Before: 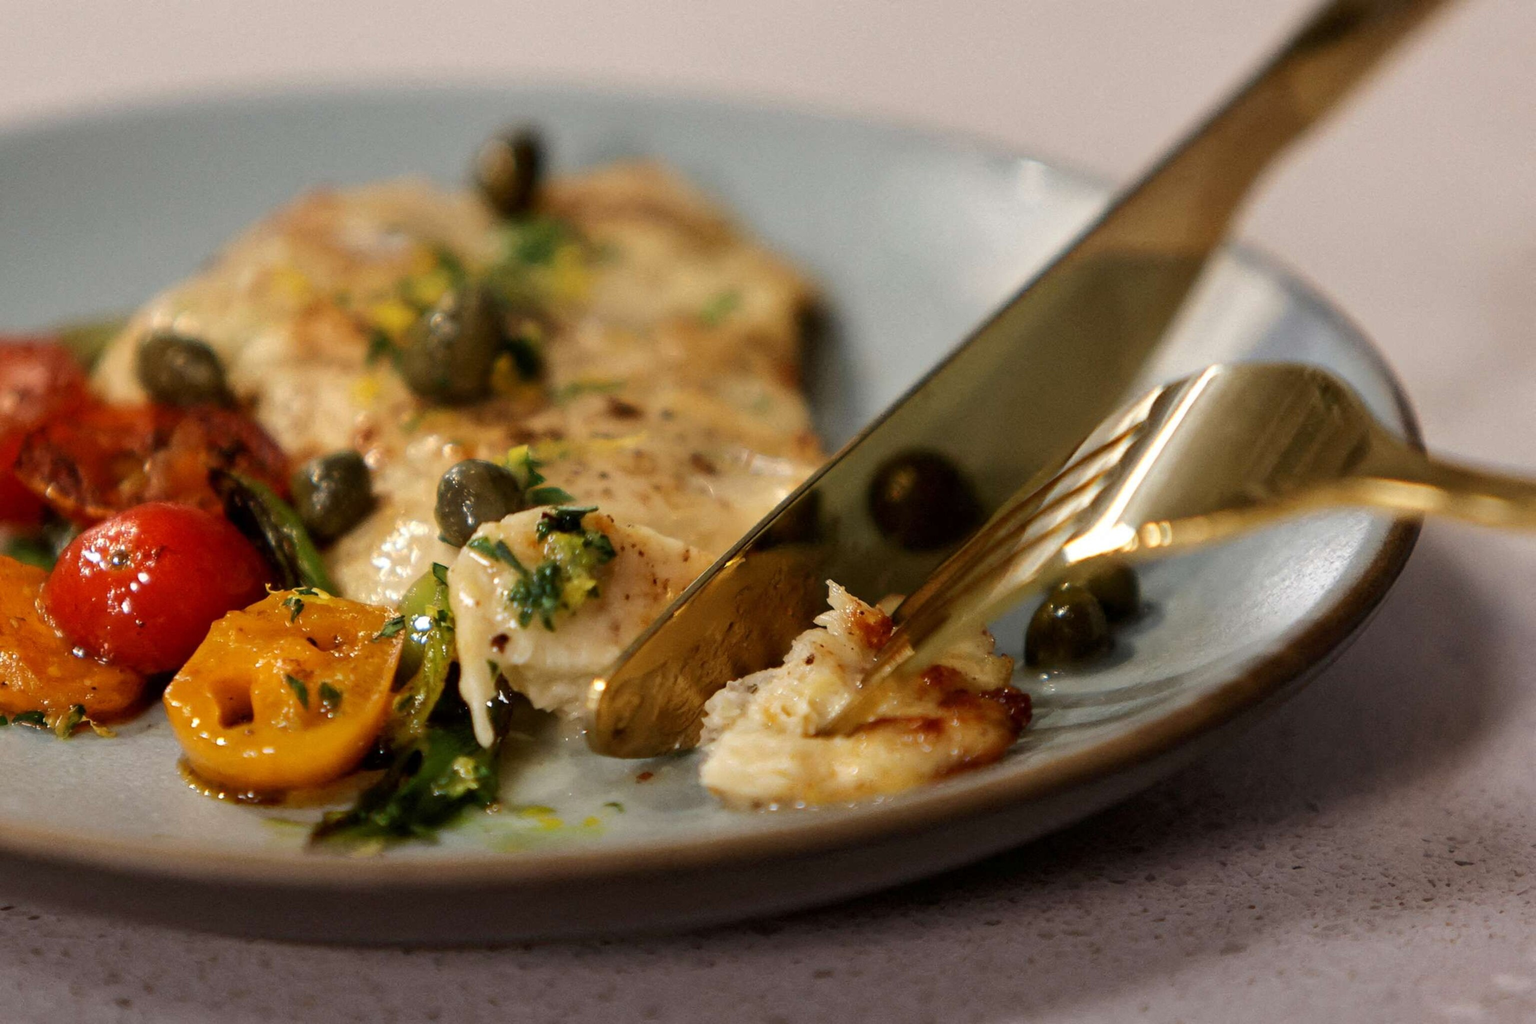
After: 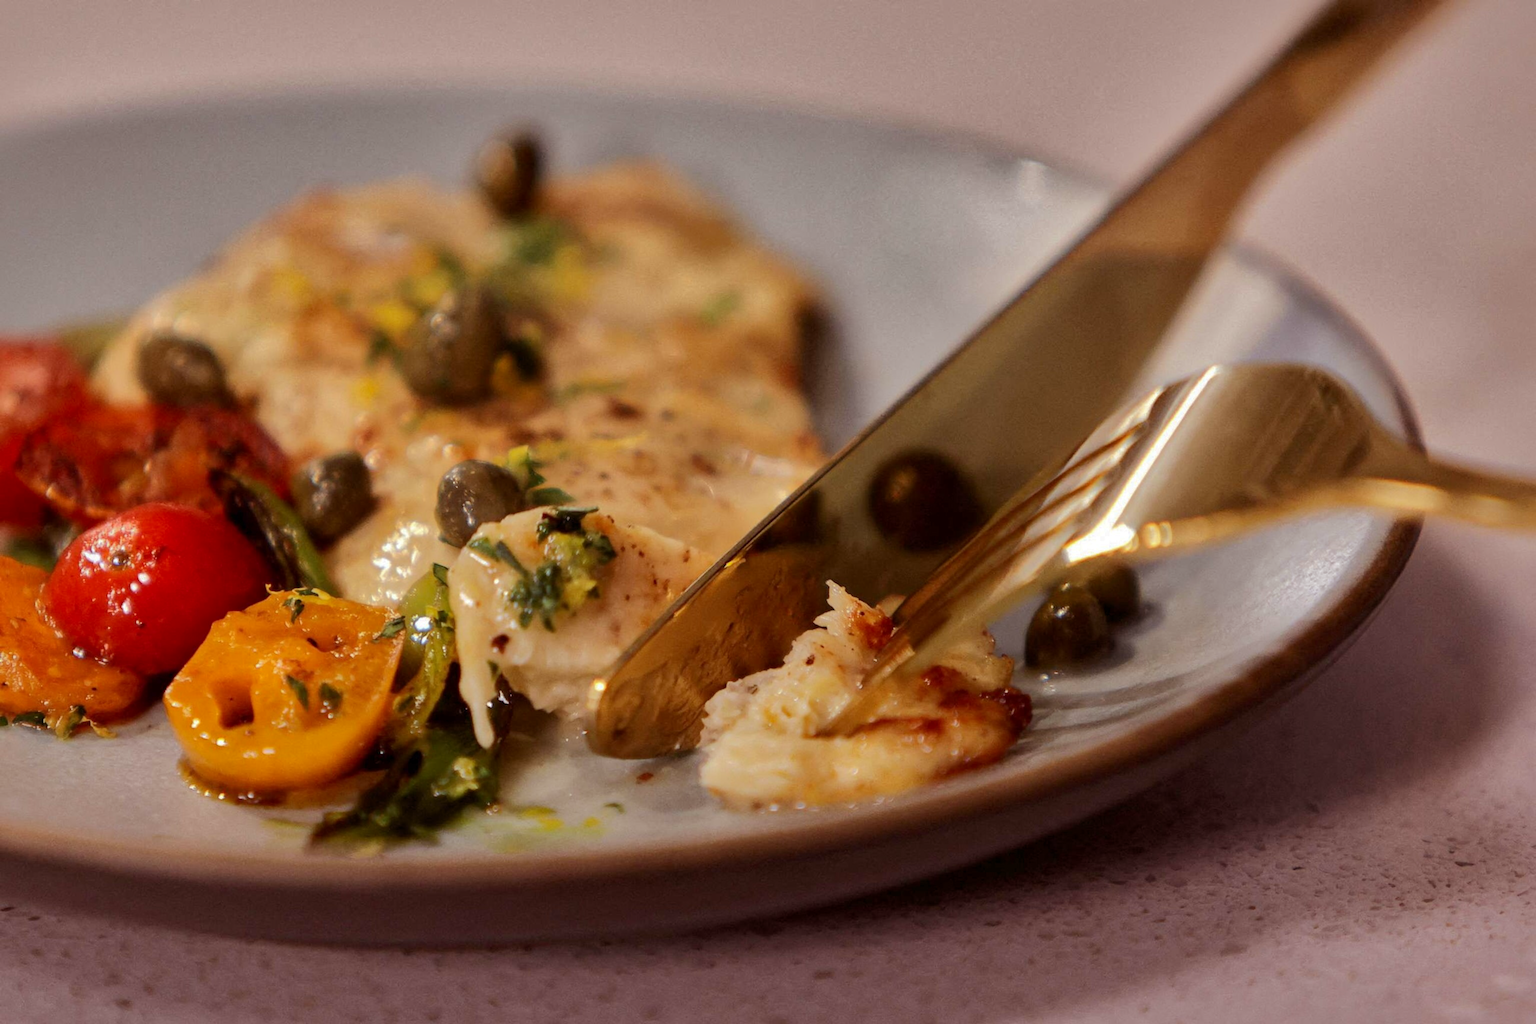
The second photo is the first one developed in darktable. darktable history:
shadows and highlights: shadows -19.91, highlights -73.15
rgb levels: mode RGB, independent channels, levels [[0, 0.474, 1], [0, 0.5, 1], [0, 0.5, 1]]
